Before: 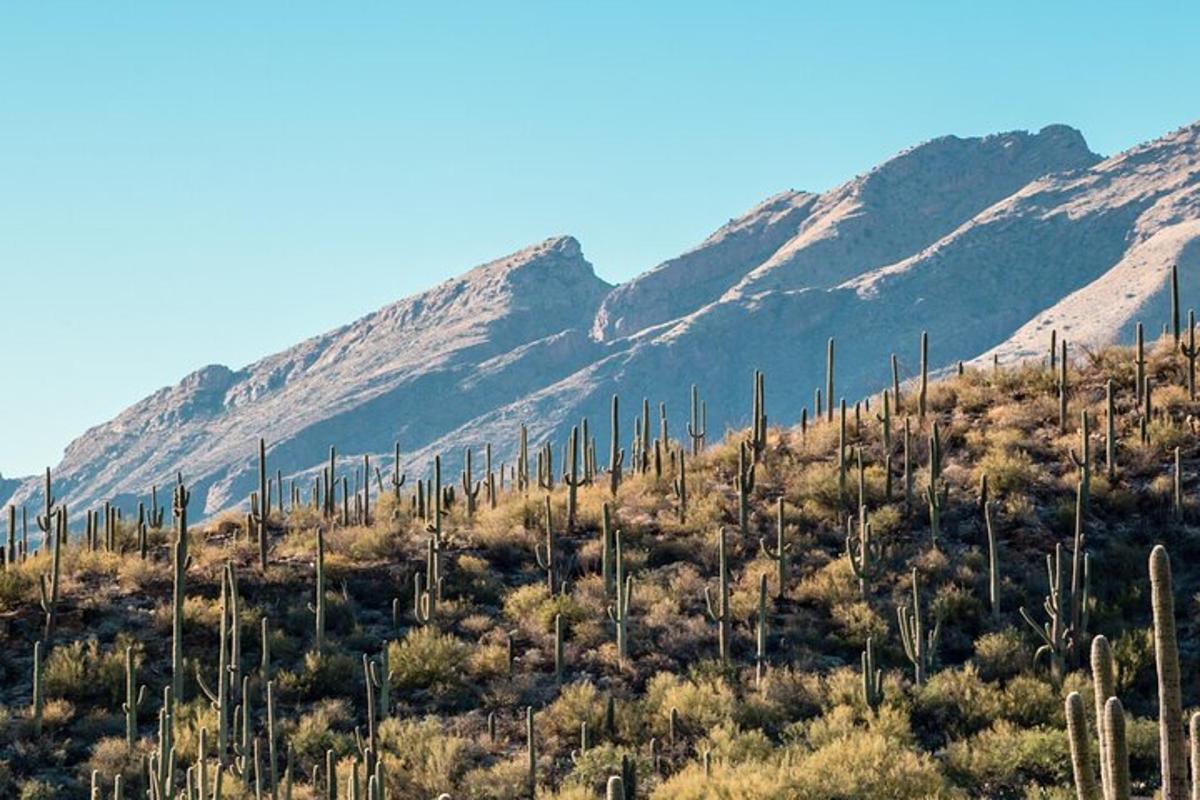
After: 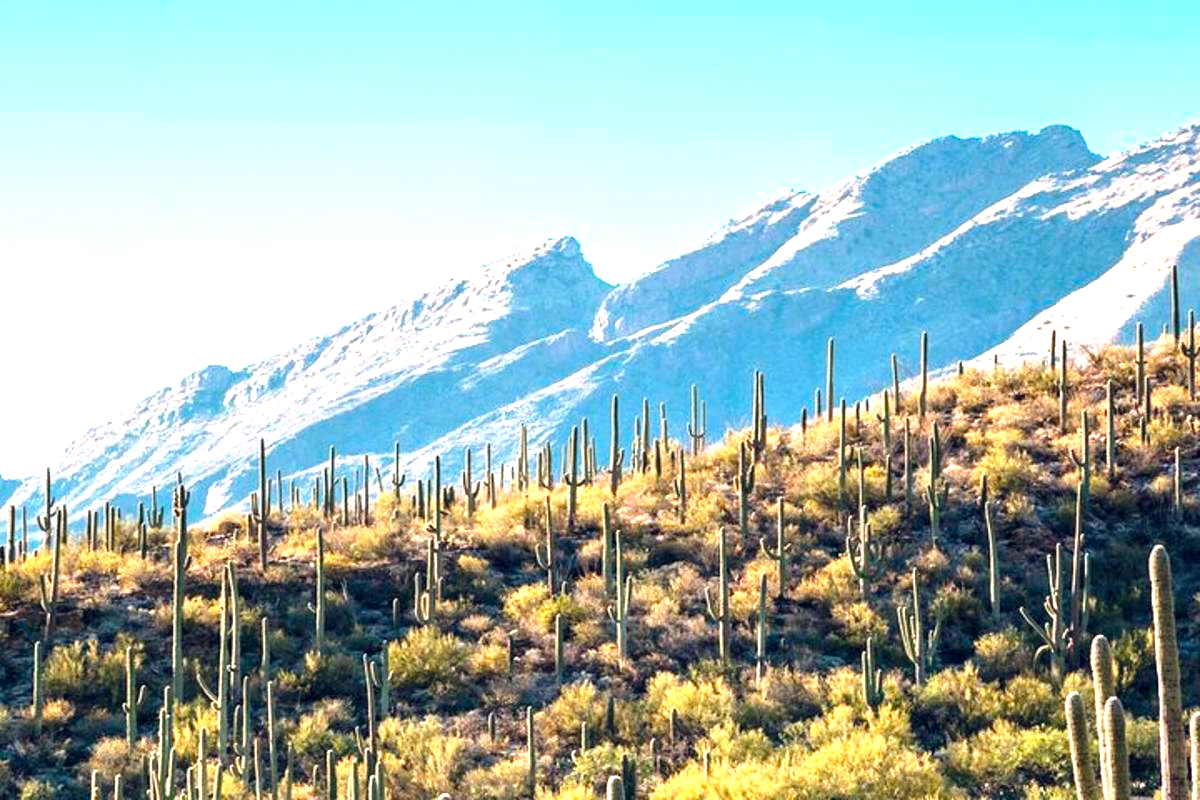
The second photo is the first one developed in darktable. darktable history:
color balance rgb: global offset › chroma 0.095%, global offset › hue 253.13°, perceptual saturation grading › global saturation 30.14%
exposure: black level correction 0, exposure 1.278 EV, compensate highlight preservation false
